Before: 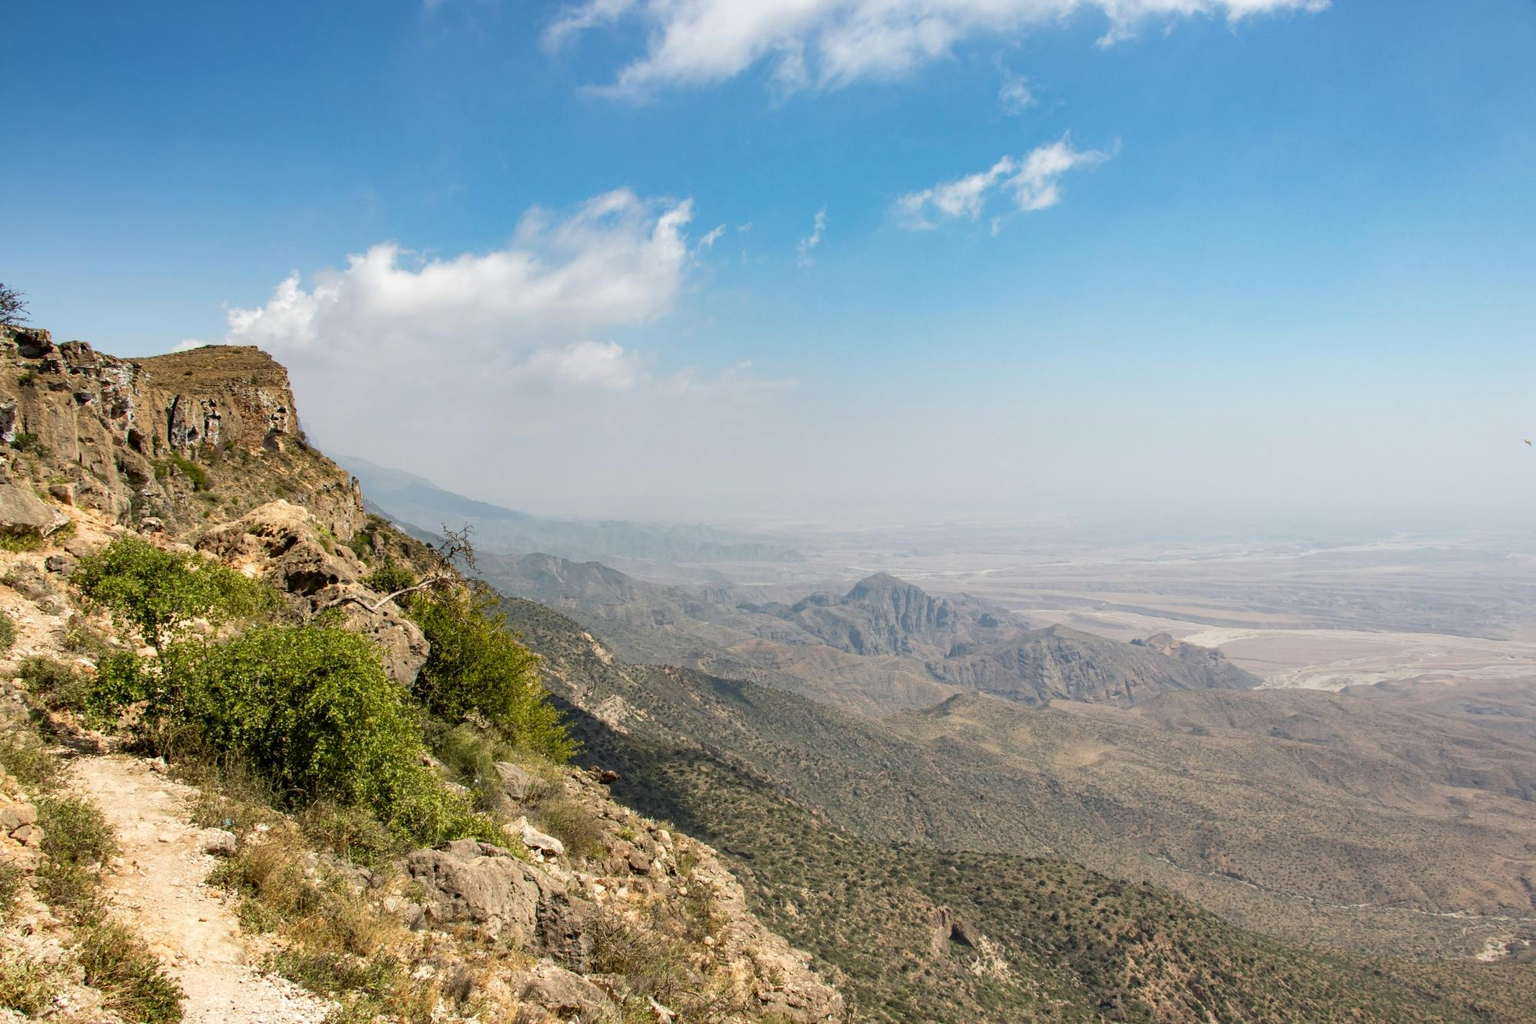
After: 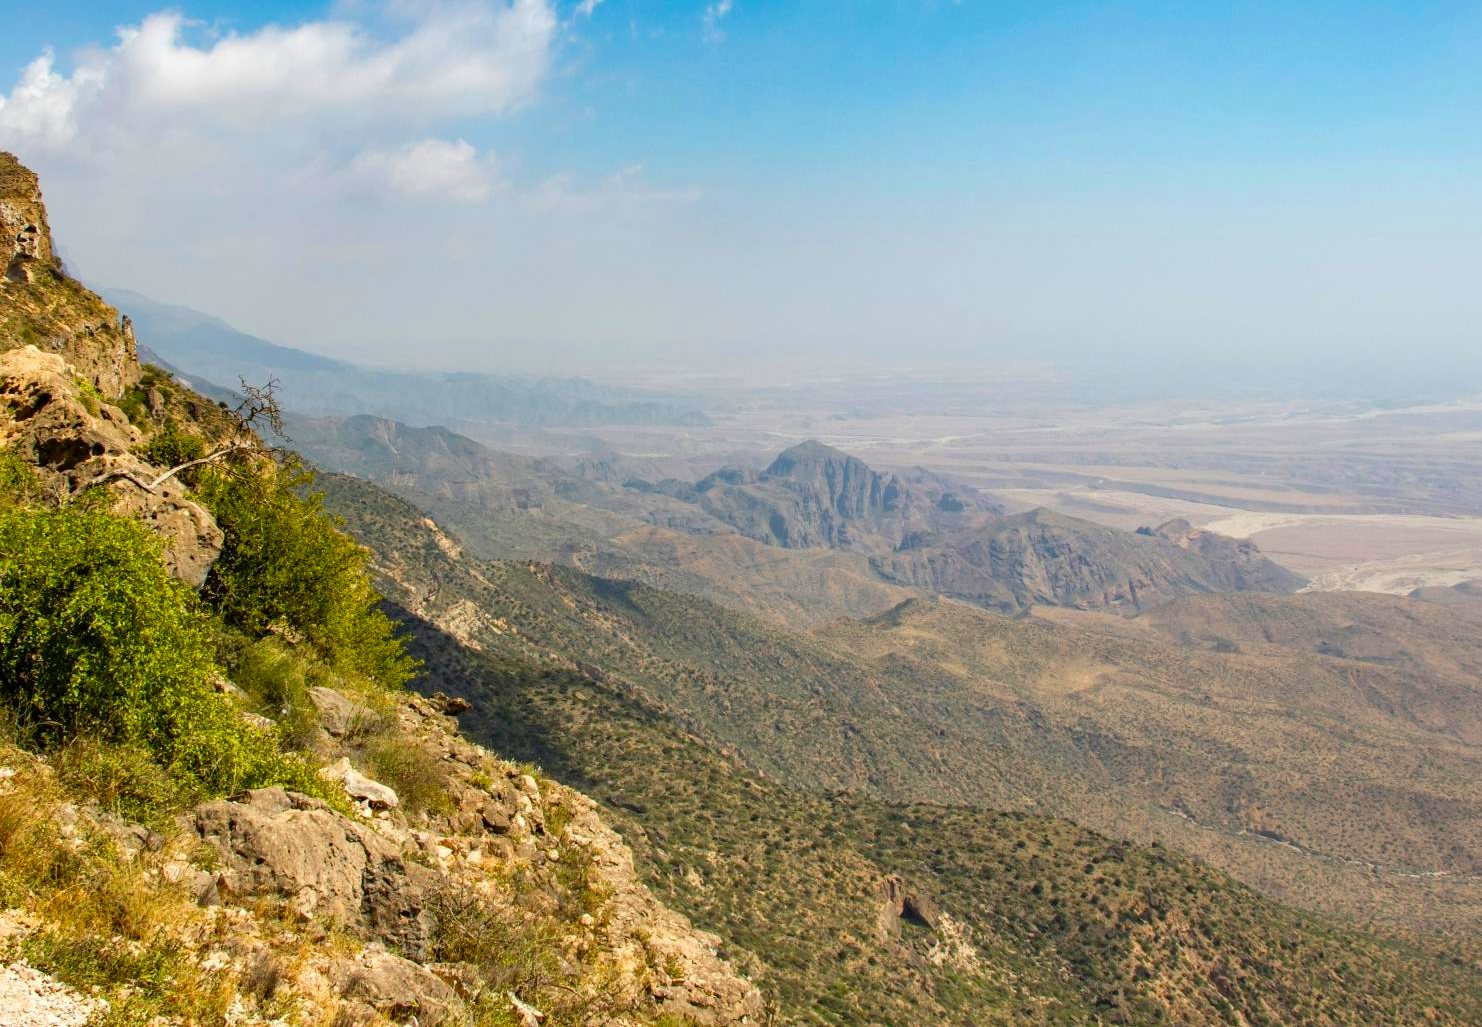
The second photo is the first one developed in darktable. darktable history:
crop: left 16.828%, top 22.924%, right 9.039%
velvia: strength 32.18%, mid-tones bias 0.205
